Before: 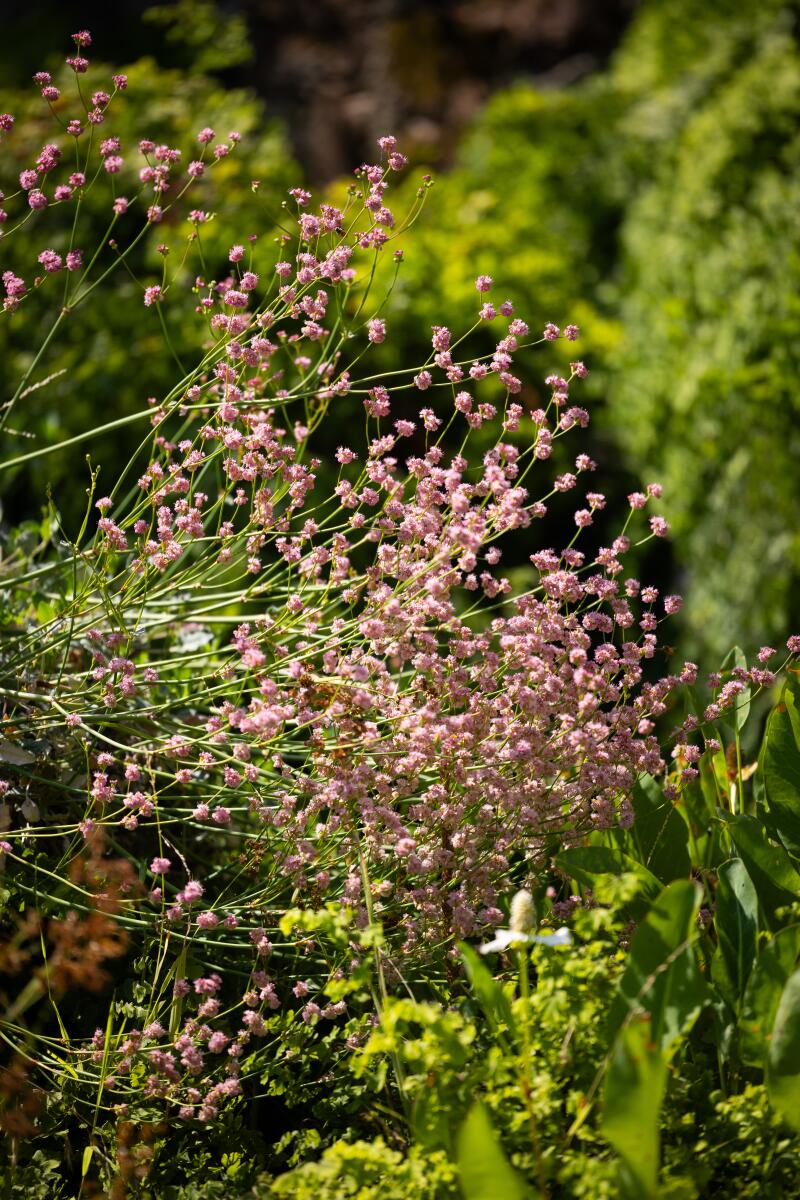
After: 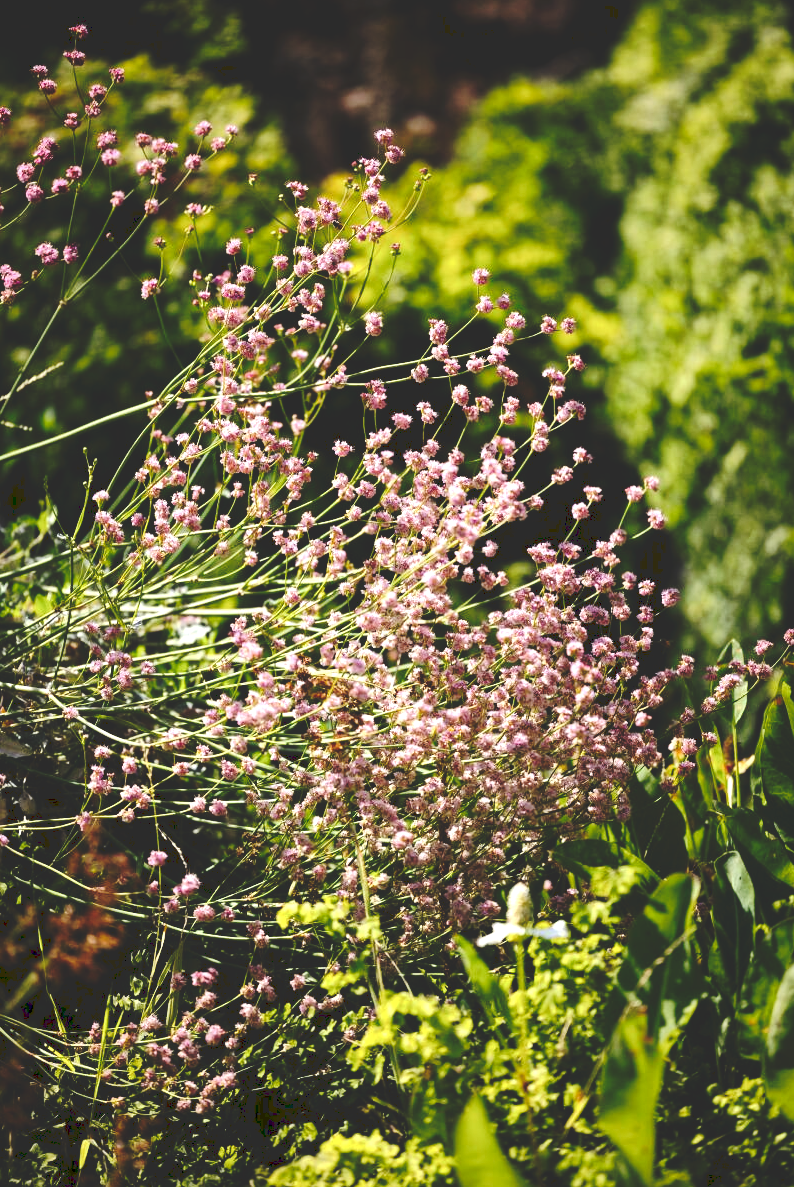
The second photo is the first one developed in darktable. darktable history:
tone curve: curves: ch0 [(0, 0) (0.003, 0.177) (0.011, 0.177) (0.025, 0.176) (0.044, 0.178) (0.069, 0.186) (0.1, 0.194) (0.136, 0.203) (0.177, 0.223) (0.224, 0.255) (0.277, 0.305) (0.335, 0.383) (0.399, 0.467) (0.468, 0.546) (0.543, 0.616) (0.623, 0.694) (0.709, 0.764) (0.801, 0.834) (0.898, 0.901) (1, 1)], preserve colors none
tone equalizer: -8 EV -0.723 EV, -7 EV -0.72 EV, -6 EV -0.579 EV, -5 EV -0.415 EV, -3 EV 0.371 EV, -2 EV 0.6 EV, -1 EV 0.698 EV, +0 EV 0.752 EV, edges refinement/feathering 500, mask exposure compensation -1.57 EV, preserve details no
crop: left 0.492%, top 0.621%, right 0.228%, bottom 0.446%
